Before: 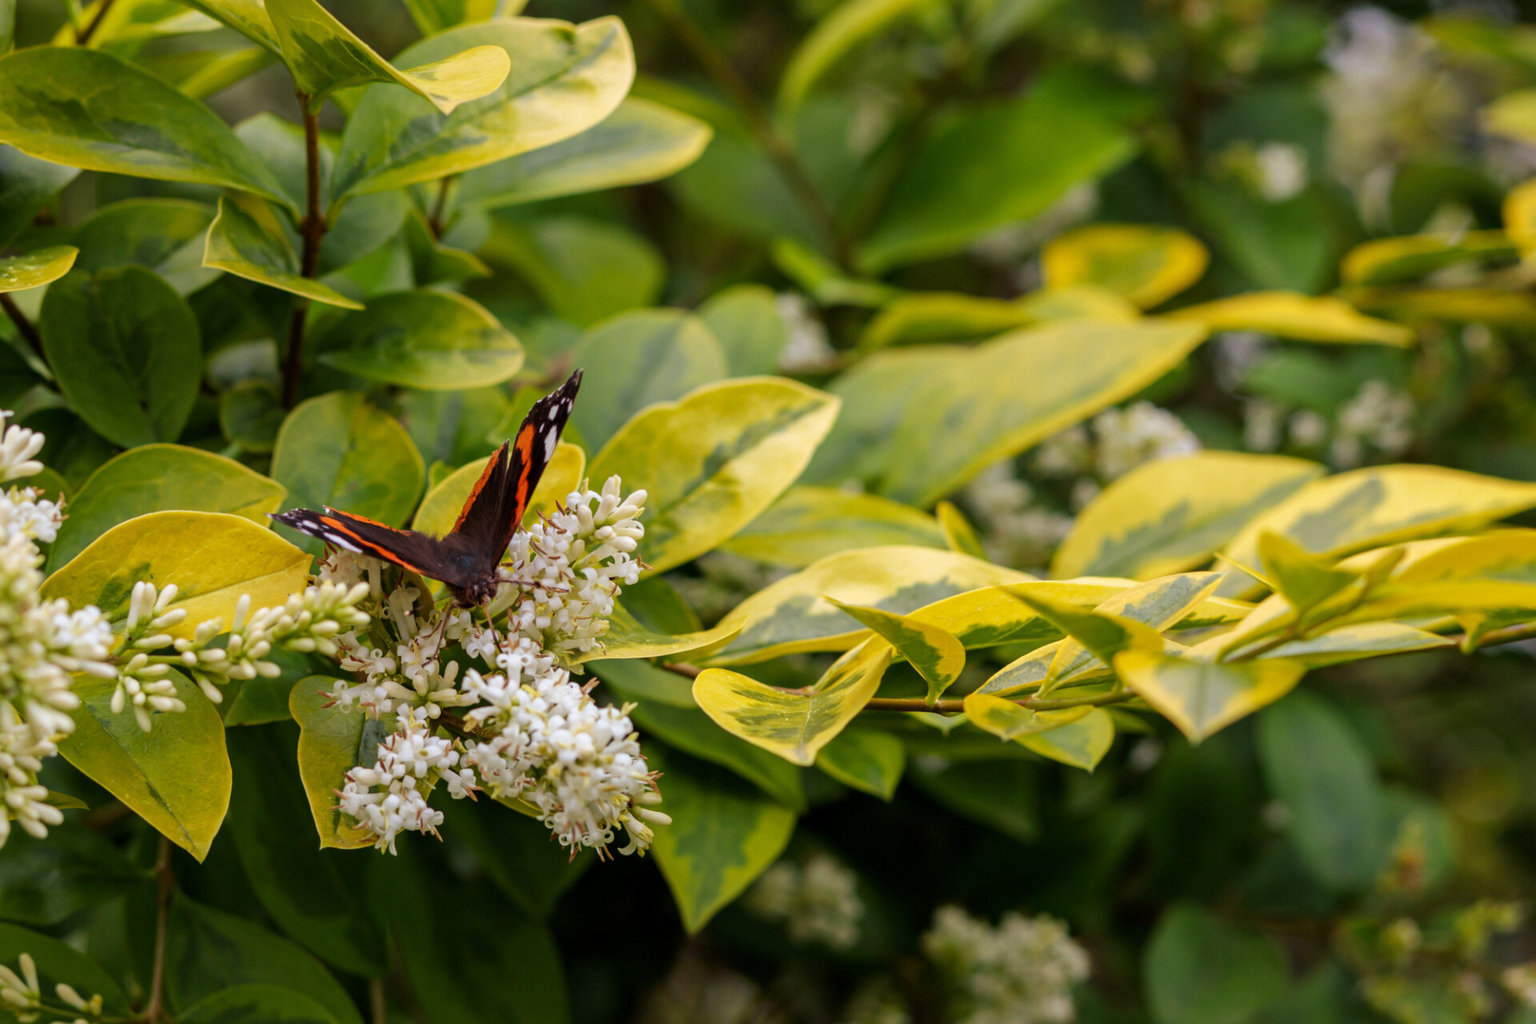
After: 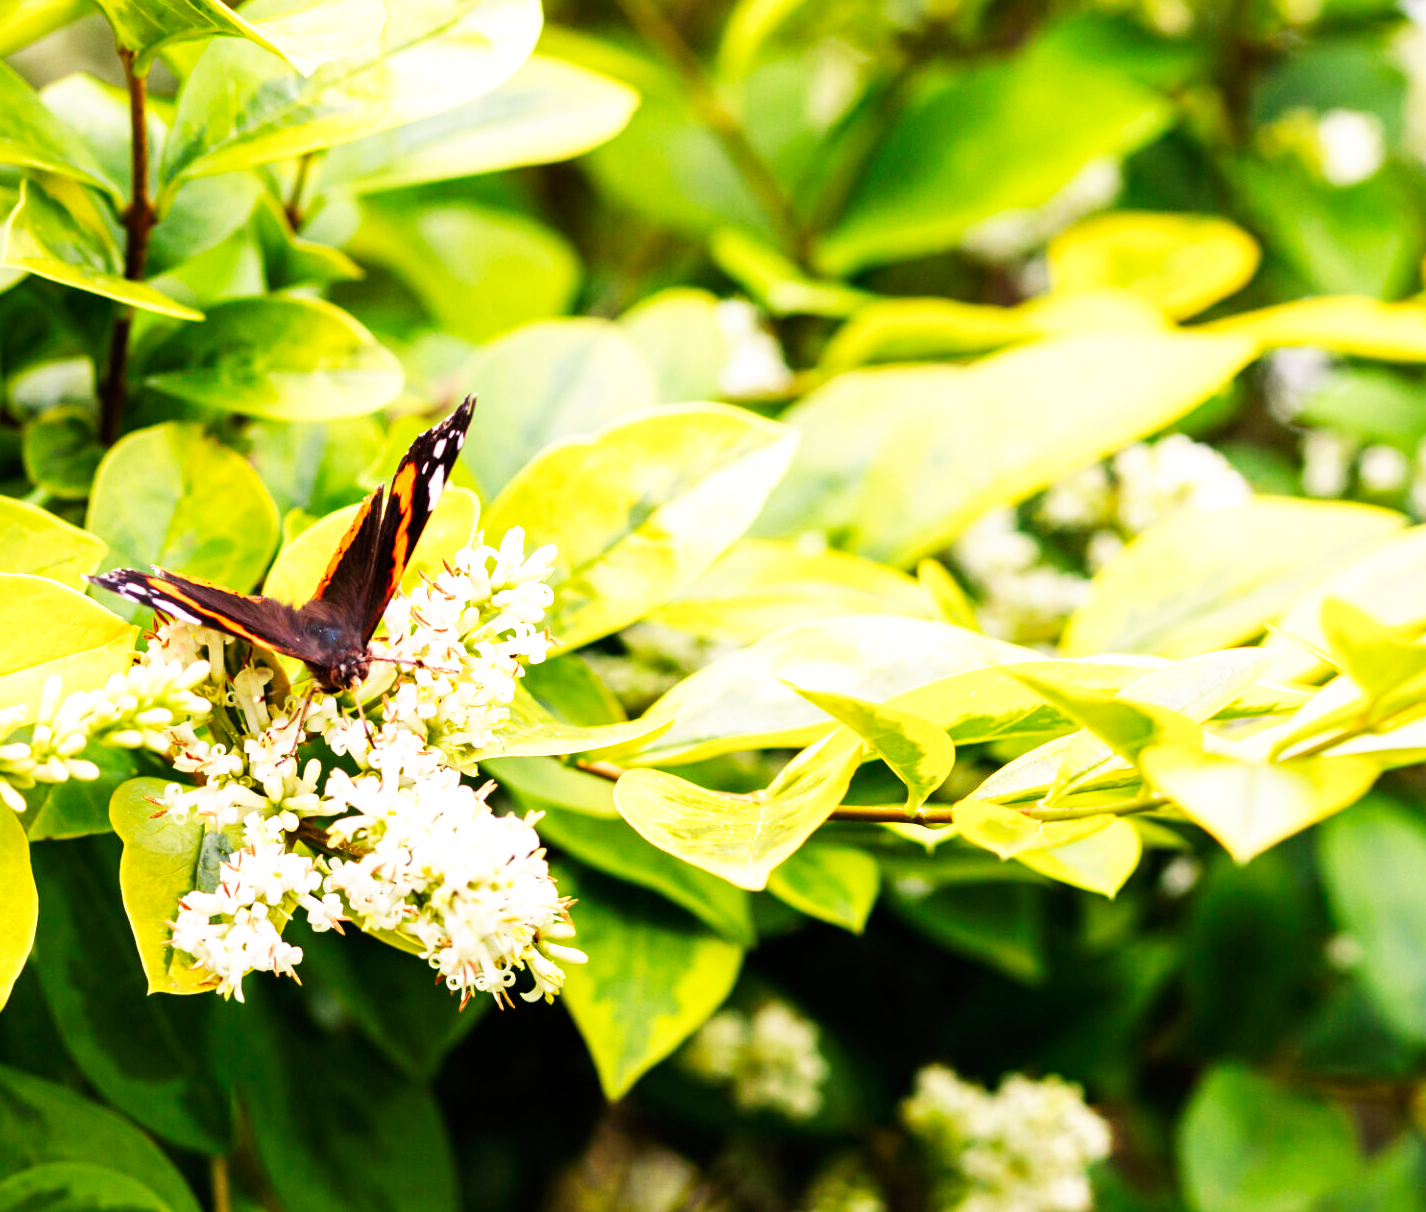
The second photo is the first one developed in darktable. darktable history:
base curve: curves: ch0 [(0, 0) (0.007, 0.004) (0.027, 0.03) (0.046, 0.07) (0.207, 0.54) (0.442, 0.872) (0.673, 0.972) (1, 1)], preserve colors none
exposure: exposure 0.243 EV, compensate exposure bias true, compensate highlight preservation false
crop and rotate: left 13.17%, top 5.299%, right 12.547%
